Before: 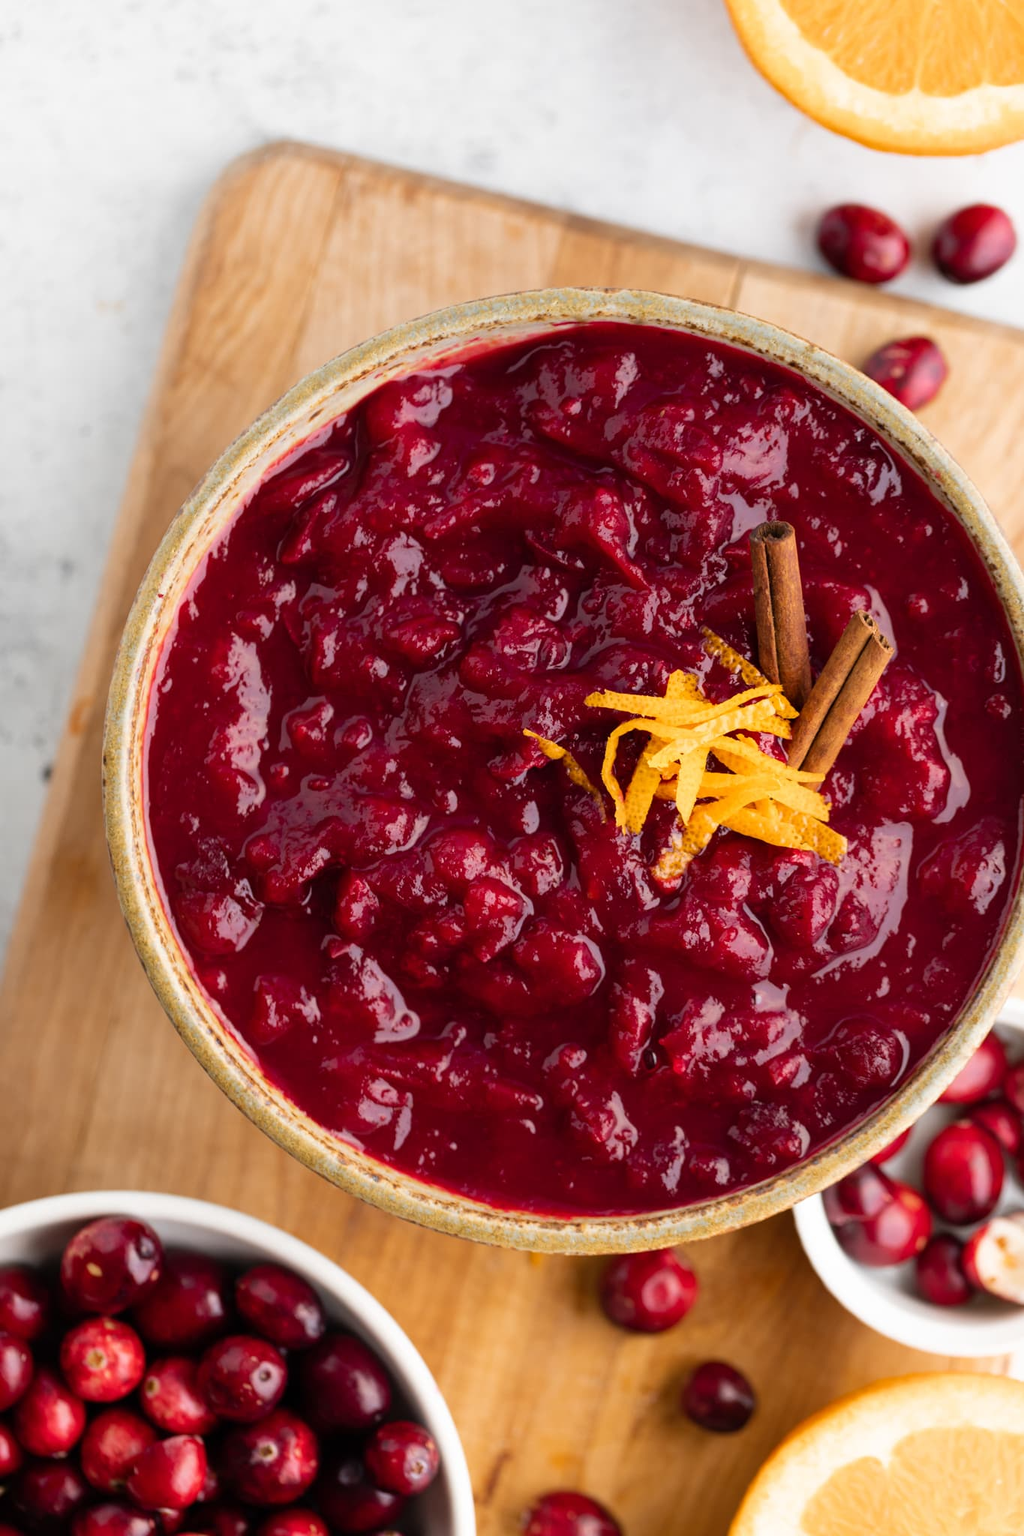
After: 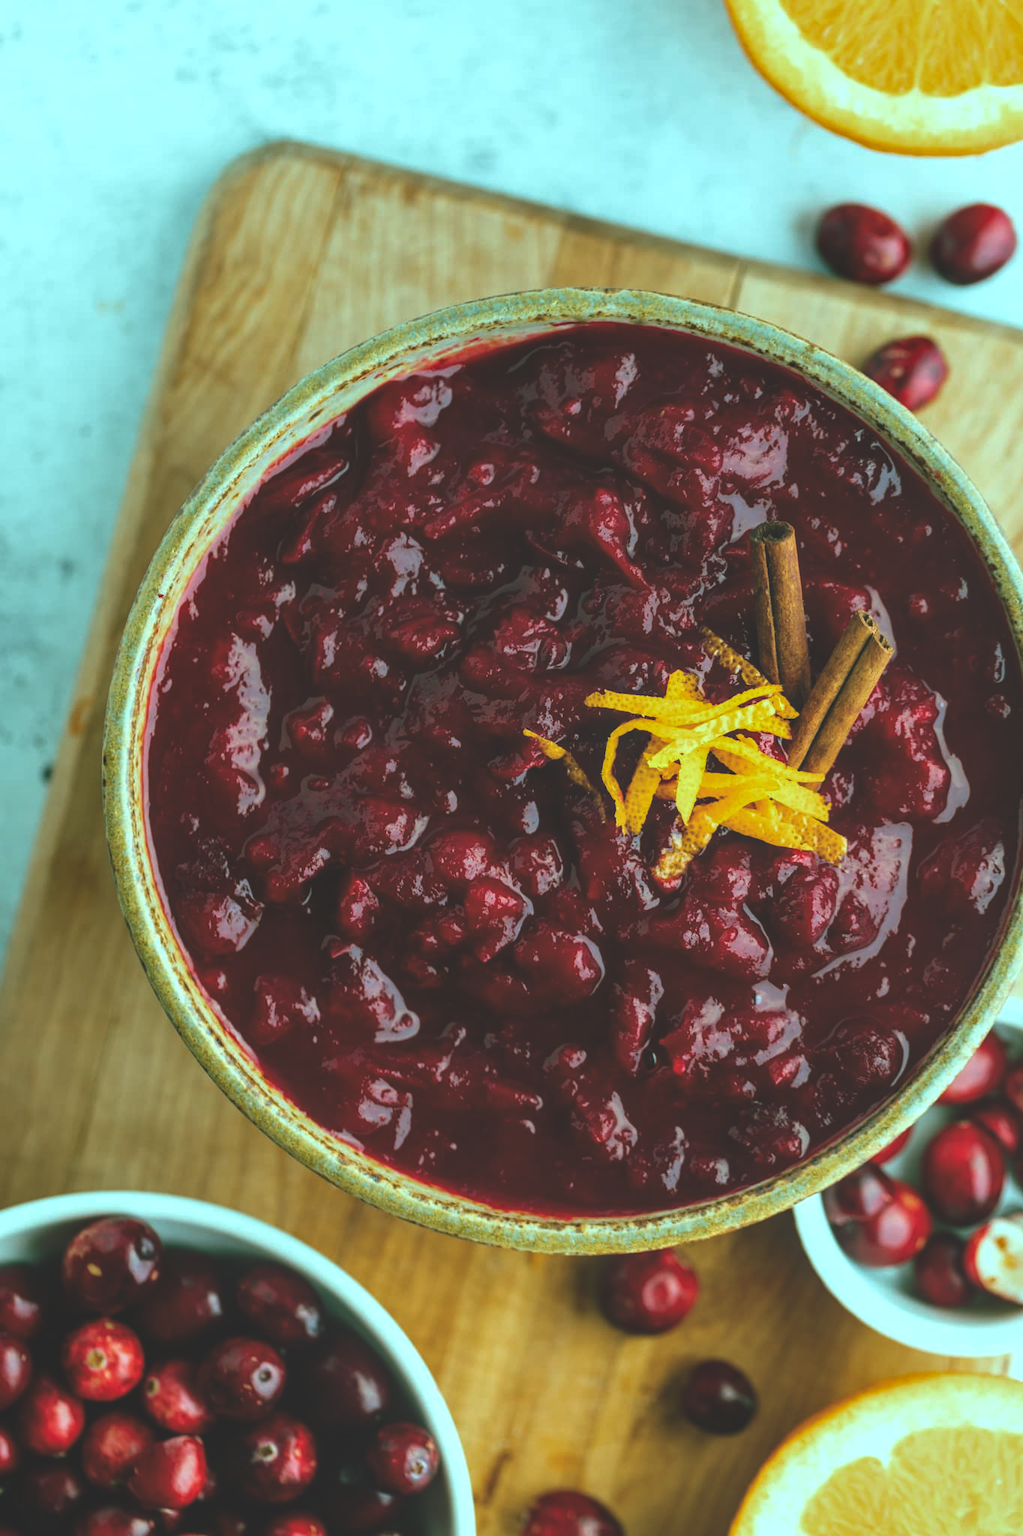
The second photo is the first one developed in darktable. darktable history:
local contrast: detail 130%
rgb curve: curves: ch0 [(0, 0.186) (0.314, 0.284) (0.775, 0.708) (1, 1)], compensate middle gray true, preserve colors none
color balance rgb: shadows lift › chroma 11.71%, shadows lift › hue 133.46°, power › chroma 2.15%, power › hue 166.83°, highlights gain › chroma 4%, highlights gain › hue 200.2°, perceptual saturation grading › global saturation 18.05%
